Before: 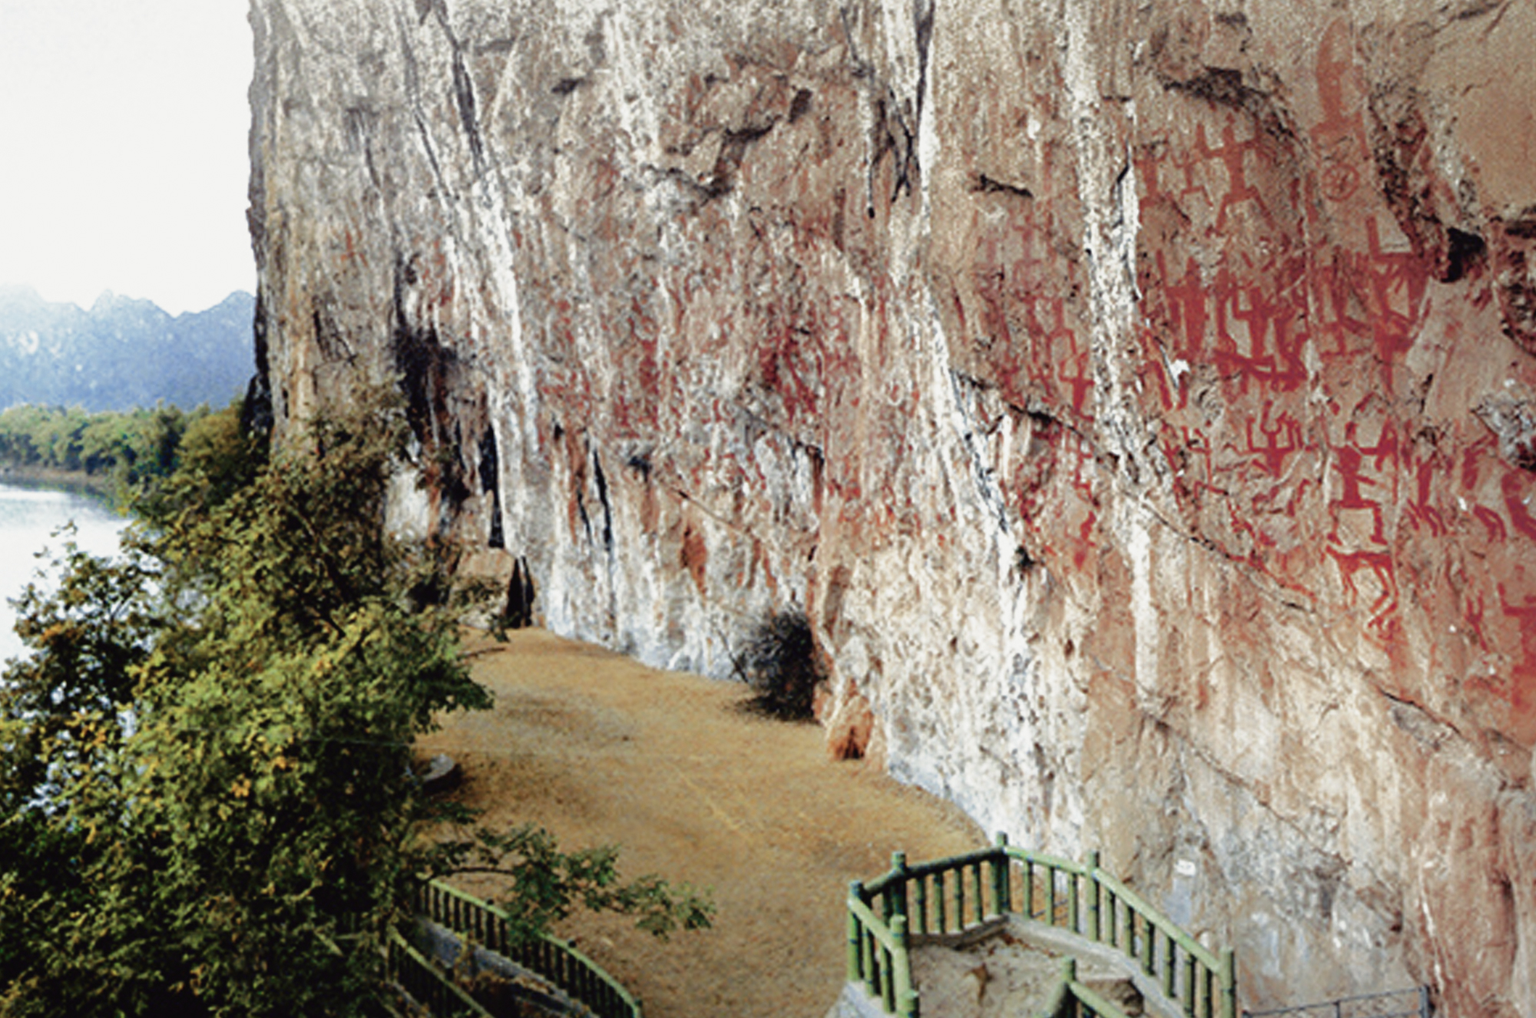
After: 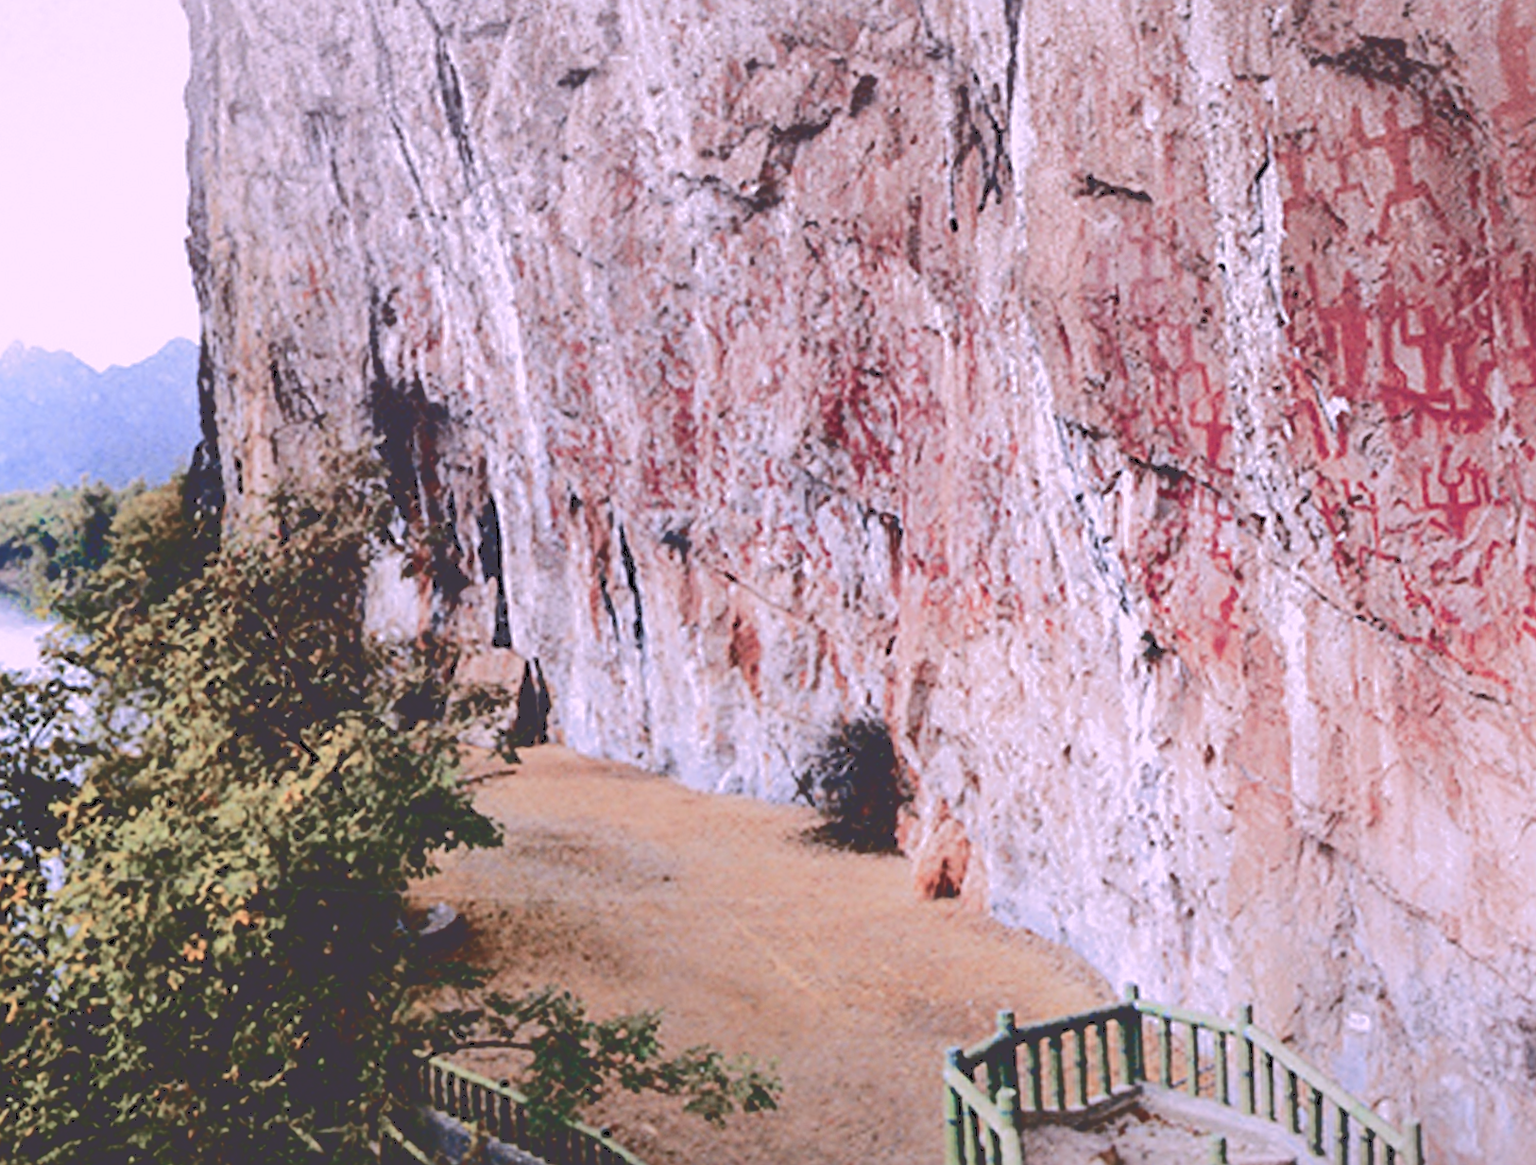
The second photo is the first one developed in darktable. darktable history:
sharpen: on, module defaults
color correction: highlights a* 15.25, highlights b* -20.01
tone curve: curves: ch0 [(0, 0) (0.003, 0.232) (0.011, 0.232) (0.025, 0.232) (0.044, 0.233) (0.069, 0.234) (0.1, 0.237) (0.136, 0.247) (0.177, 0.258) (0.224, 0.283) (0.277, 0.332) (0.335, 0.401) (0.399, 0.483) (0.468, 0.56) (0.543, 0.637) (0.623, 0.706) (0.709, 0.764) (0.801, 0.816) (0.898, 0.859) (1, 1)], color space Lab, independent channels, preserve colors none
crop and rotate: angle 1.3°, left 4.302%, top 1.147%, right 11.606%, bottom 2.567%
